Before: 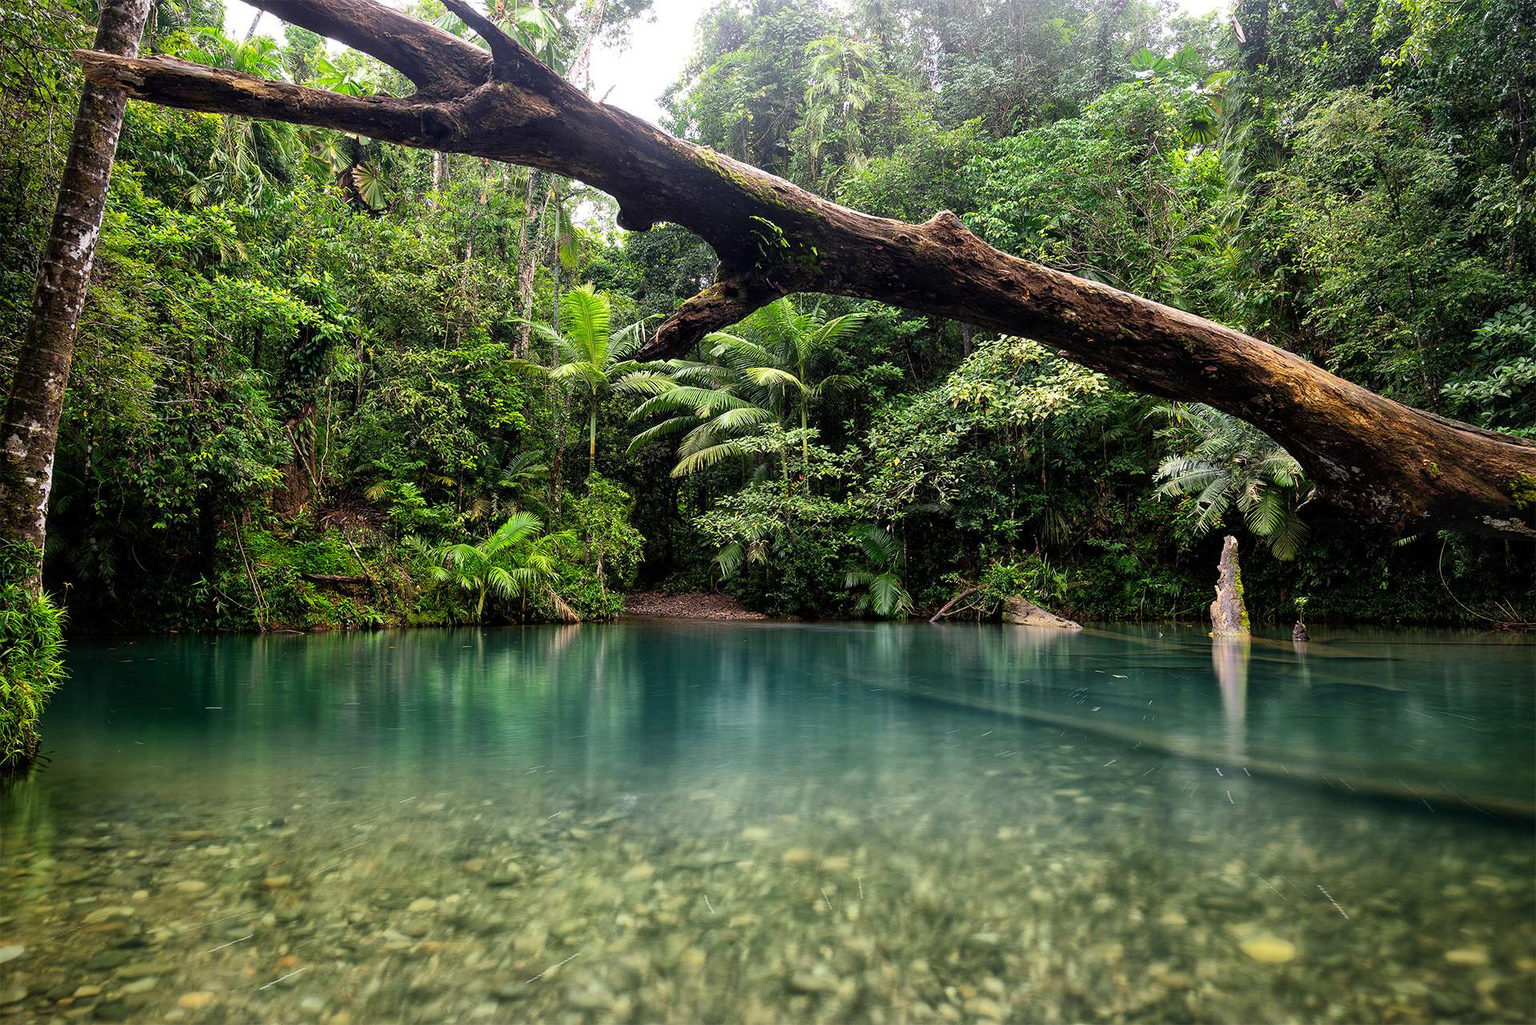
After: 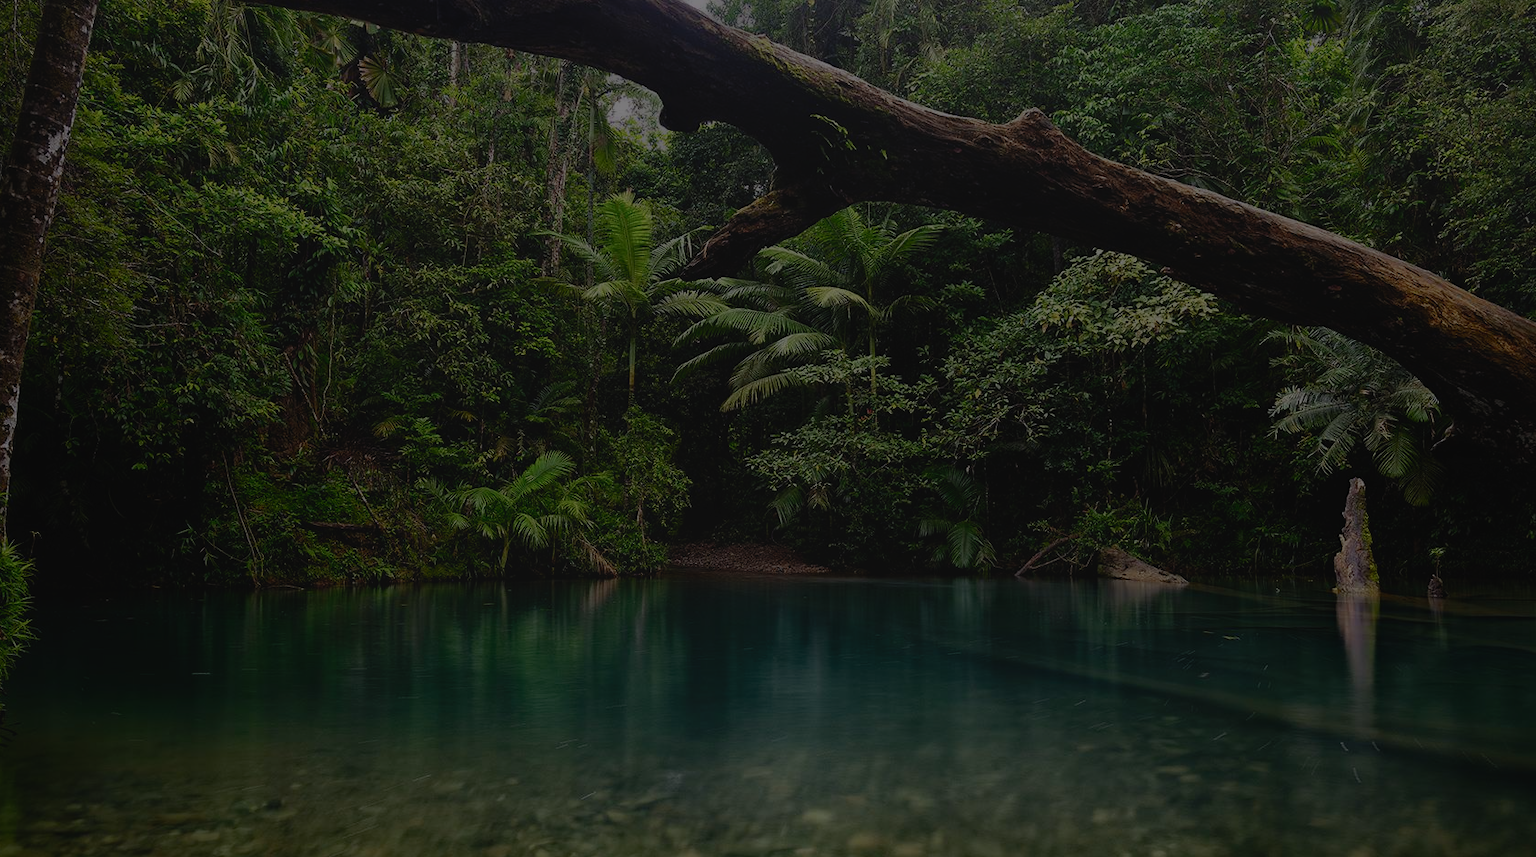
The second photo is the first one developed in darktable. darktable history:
haze removal: strength 0.29, distance 0.25, compatibility mode true, adaptive false
color balance rgb: perceptual saturation grading › highlights -31.88%, perceptual saturation grading › mid-tones 5.8%, perceptual saturation grading › shadows 18.12%, perceptual brilliance grading › highlights 3.62%, perceptual brilliance grading › mid-tones -18.12%, perceptual brilliance grading › shadows -41.3%
tone equalizer: -8 EV -2 EV, -7 EV -2 EV, -6 EV -2 EV, -5 EV -2 EV, -4 EV -2 EV, -3 EV -2 EV, -2 EV -2 EV, -1 EV -1.63 EV, +0 EV -2 EV
shadows and highlights: shadows 25, highlights -70
exposure: exposure 0.127 EV, compensate highlight preservation false
local contrast: detail 70%
crop and rotate: left 2.425%, top 11.305%, right 9.6%, bottom 15.08%
